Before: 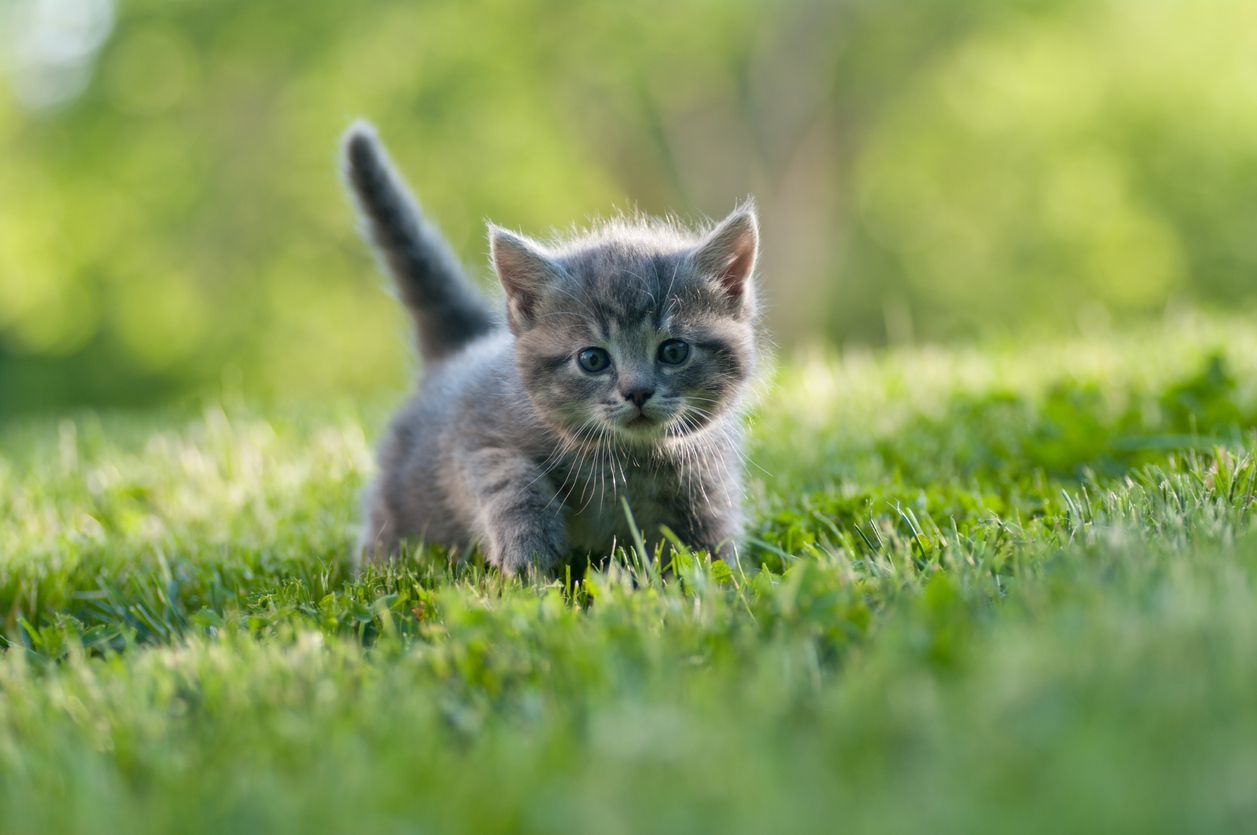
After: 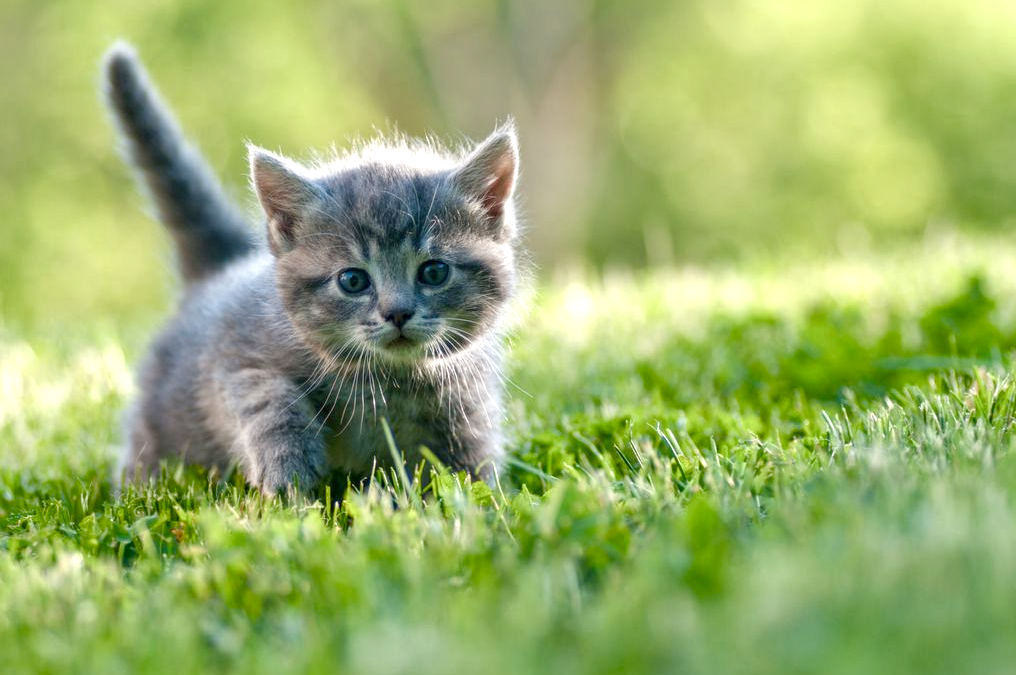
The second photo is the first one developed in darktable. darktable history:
color balance rgb: perceptual saturation grading › global saturation 20%, perceptual saturation grading › highlights -50%, perceptual saturation grading › shadows 30%, perceptual brilliance grading › global brilliance 10%, perceptual brilliance grading › shadows 15%
local contrast: on, module defaults
crop: left 19.159%, top 9.58%, bottom 9.58%
white balance: emerald 1
